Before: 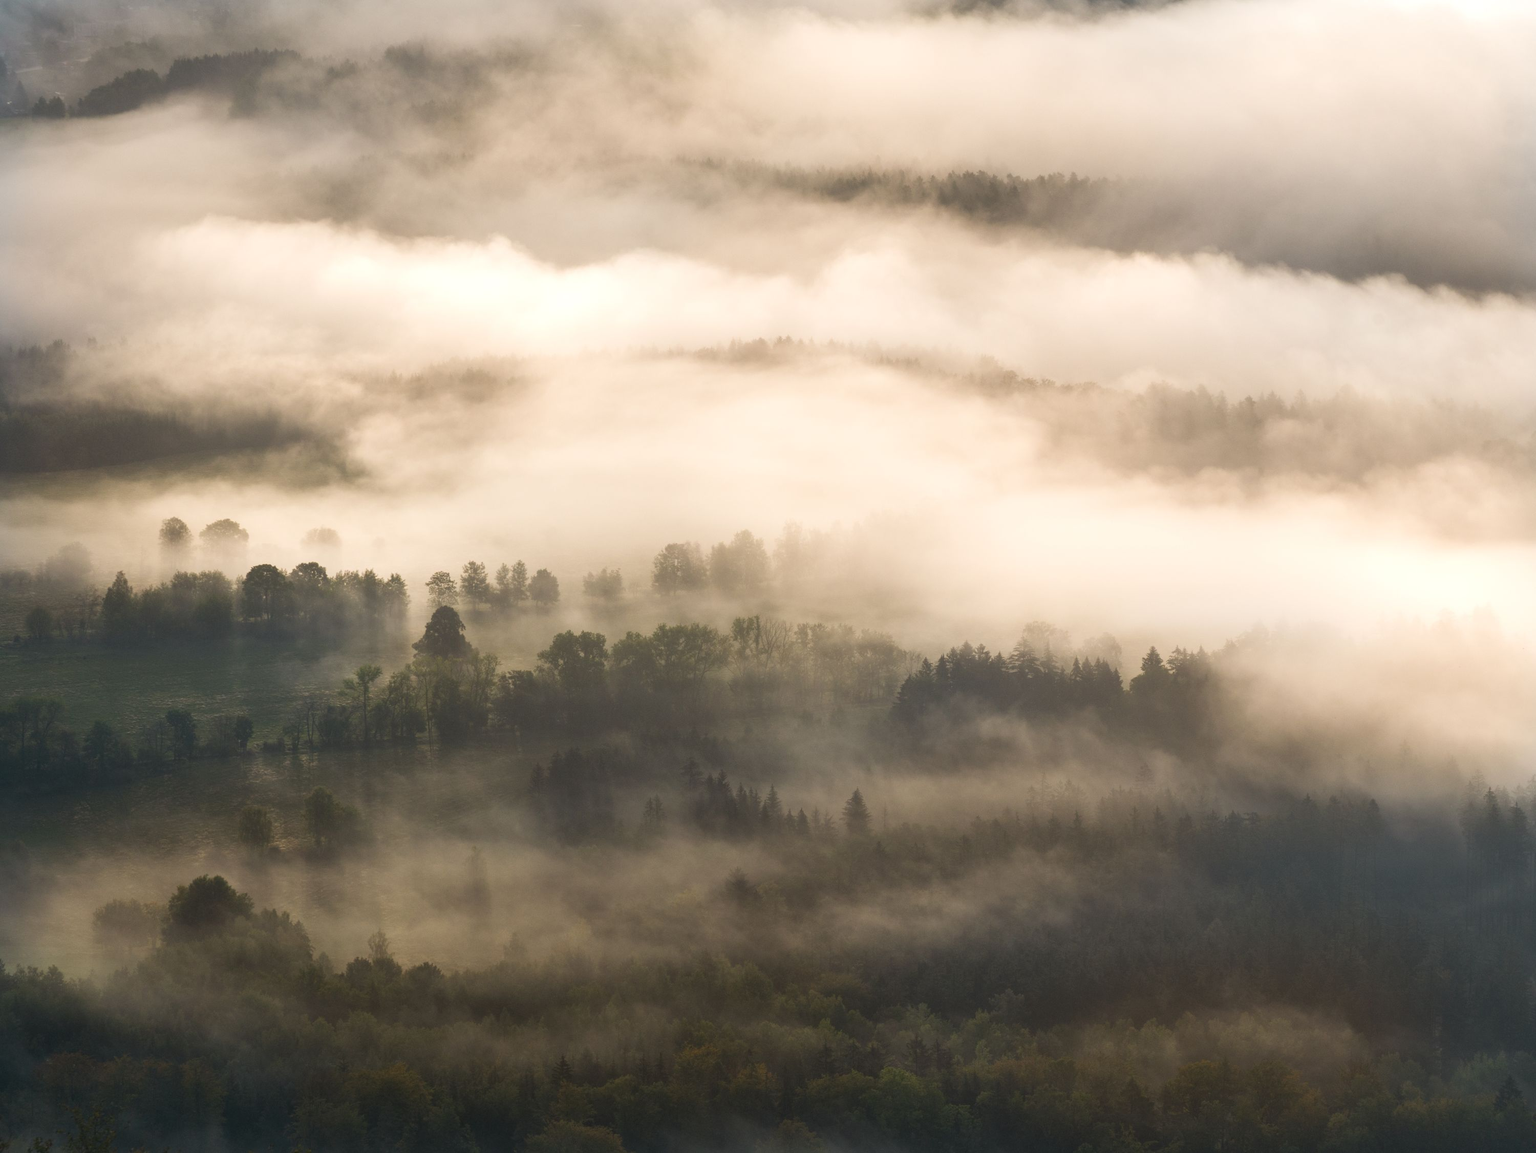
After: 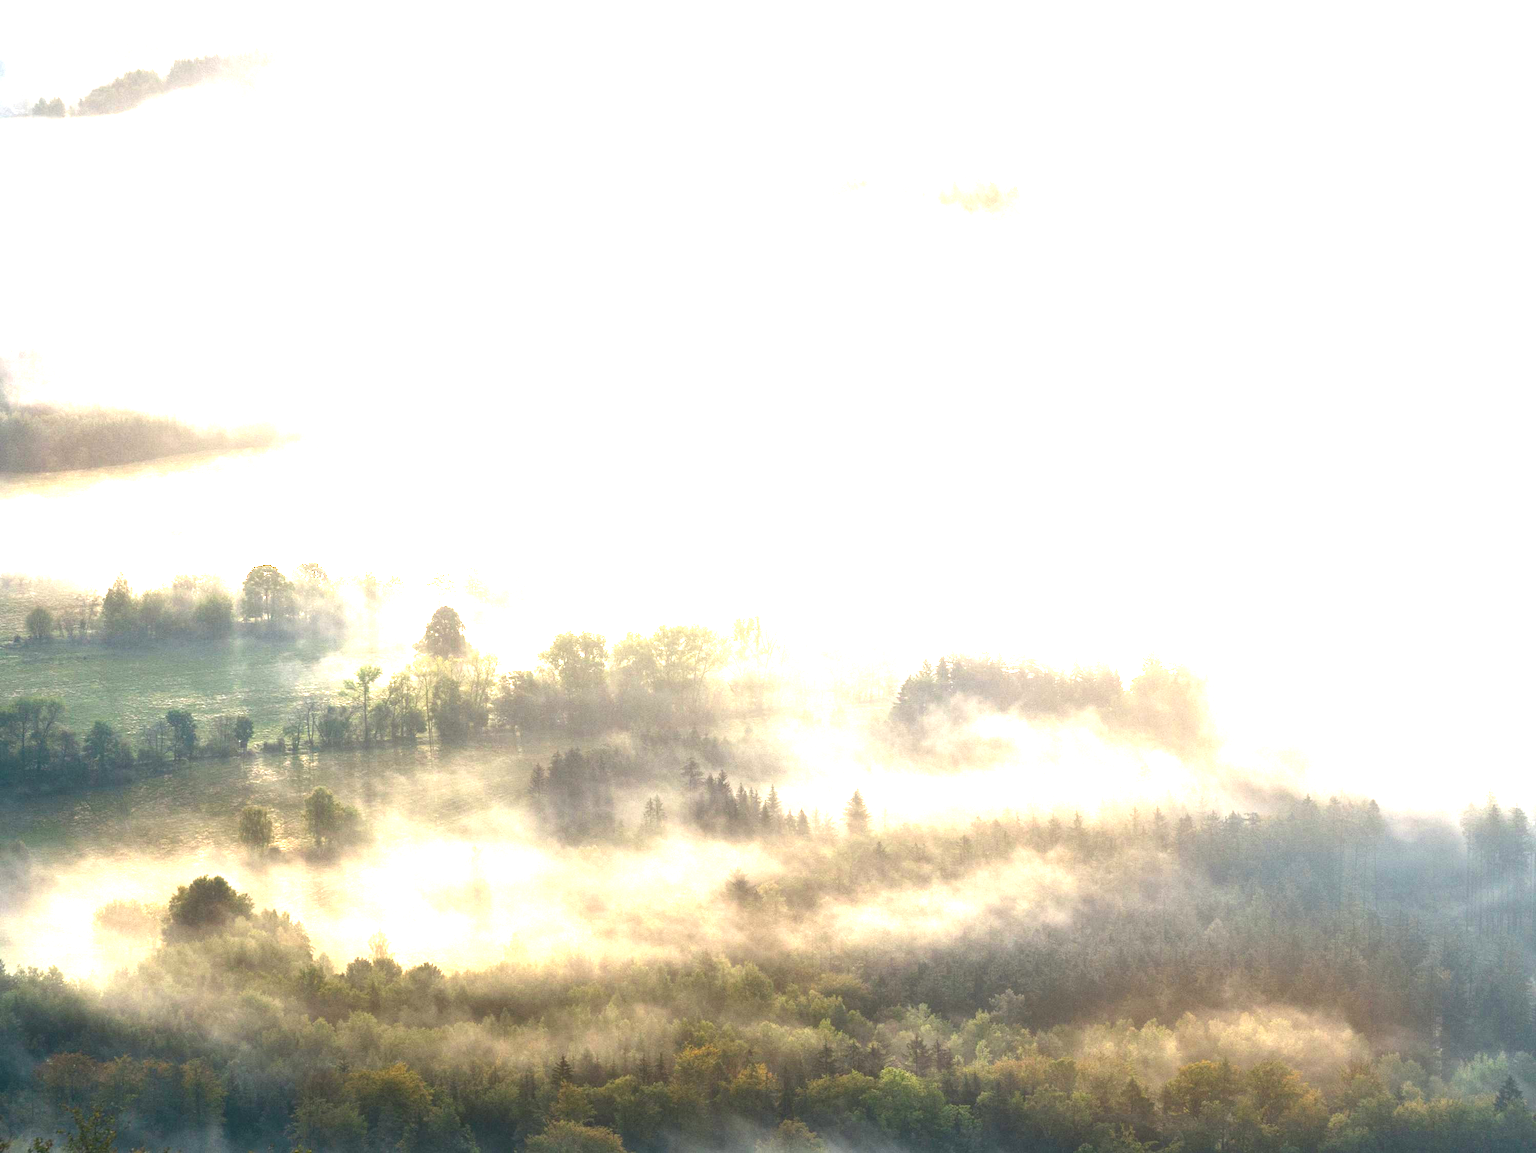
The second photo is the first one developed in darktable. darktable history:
contrast brightness saturation: contrast 0.1, brightness -0.26, saturation 0.14
exposure: exposure 3 EV, compensate highlight preservation false
